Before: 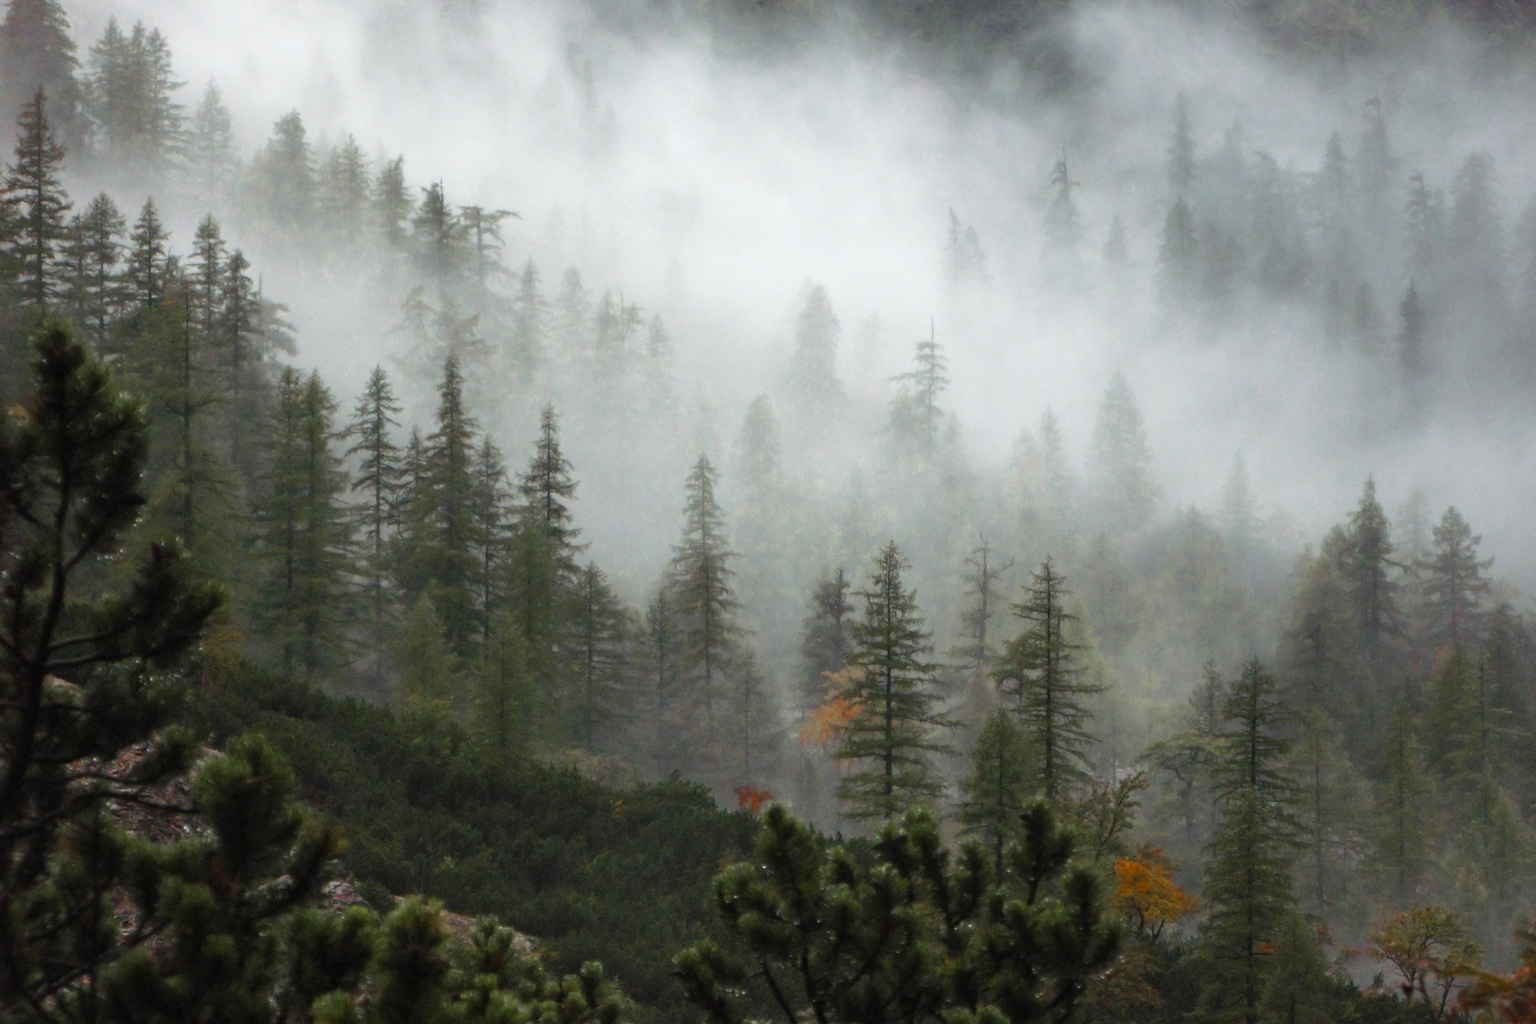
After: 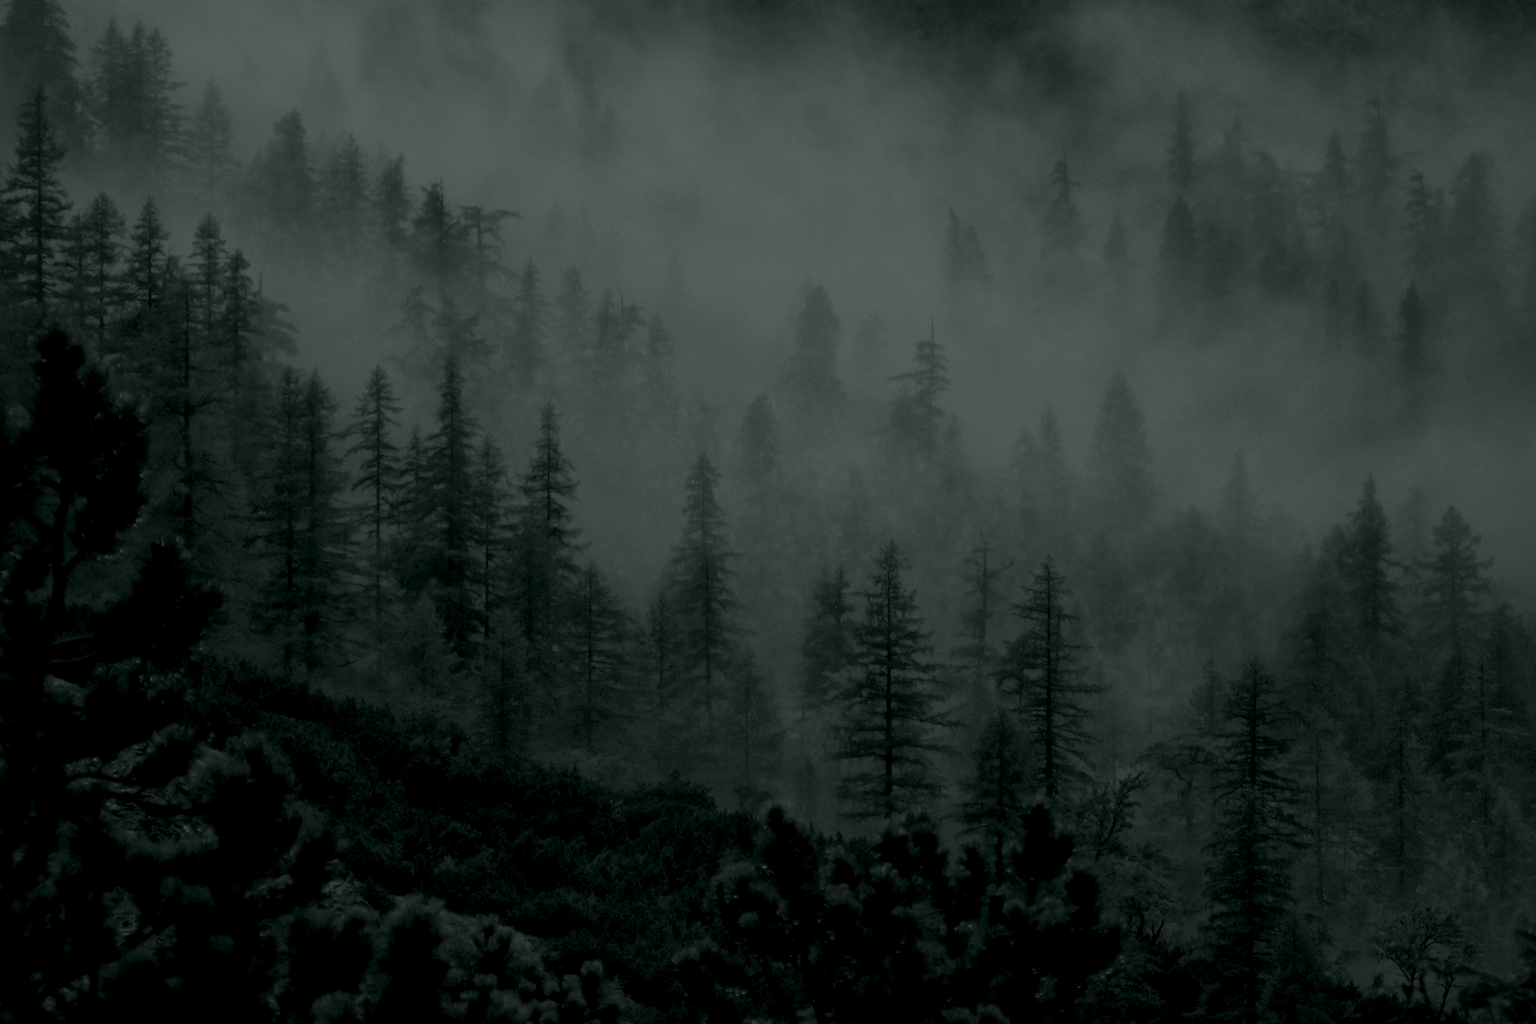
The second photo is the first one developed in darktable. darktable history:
global tonemap: drago (1, 100), detail 1
colorize: hue 90°, saturation 19%, lightness 1.59%, version 1
